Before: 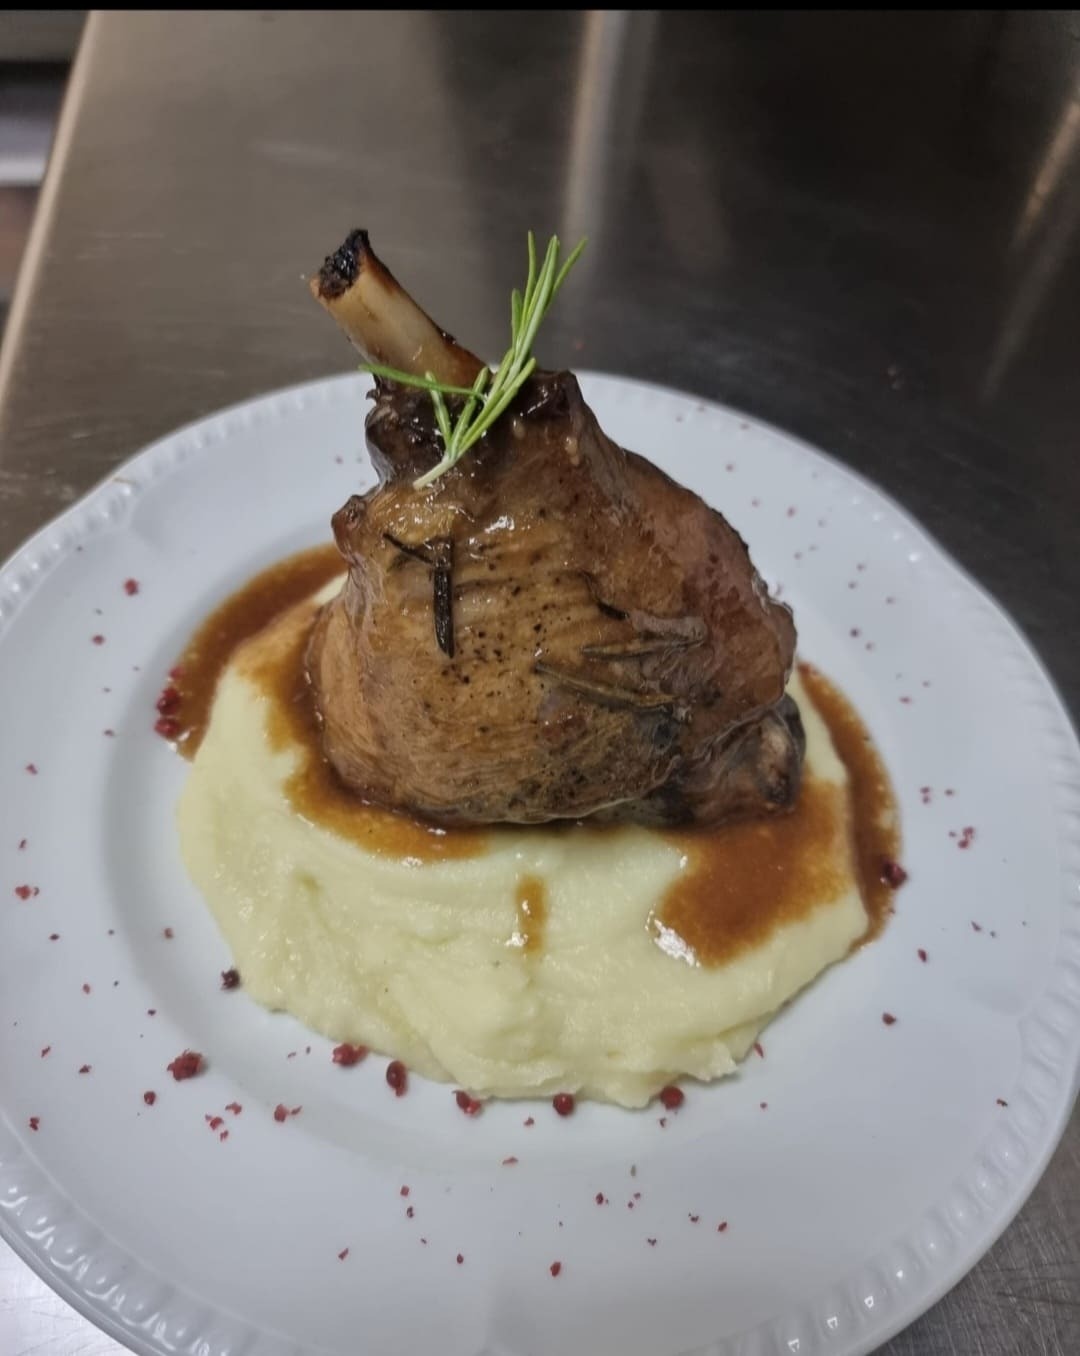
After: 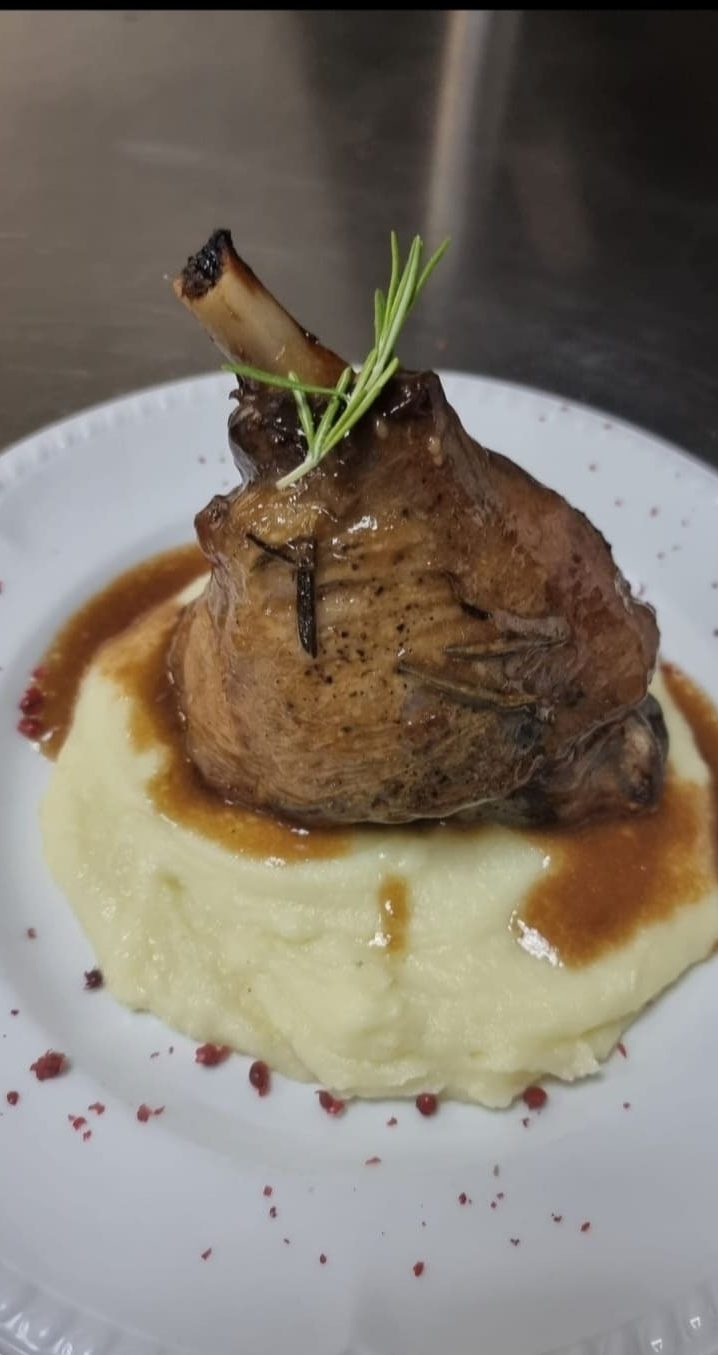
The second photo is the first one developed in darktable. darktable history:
crop and rotate: left 12.856%, right 20.652%
